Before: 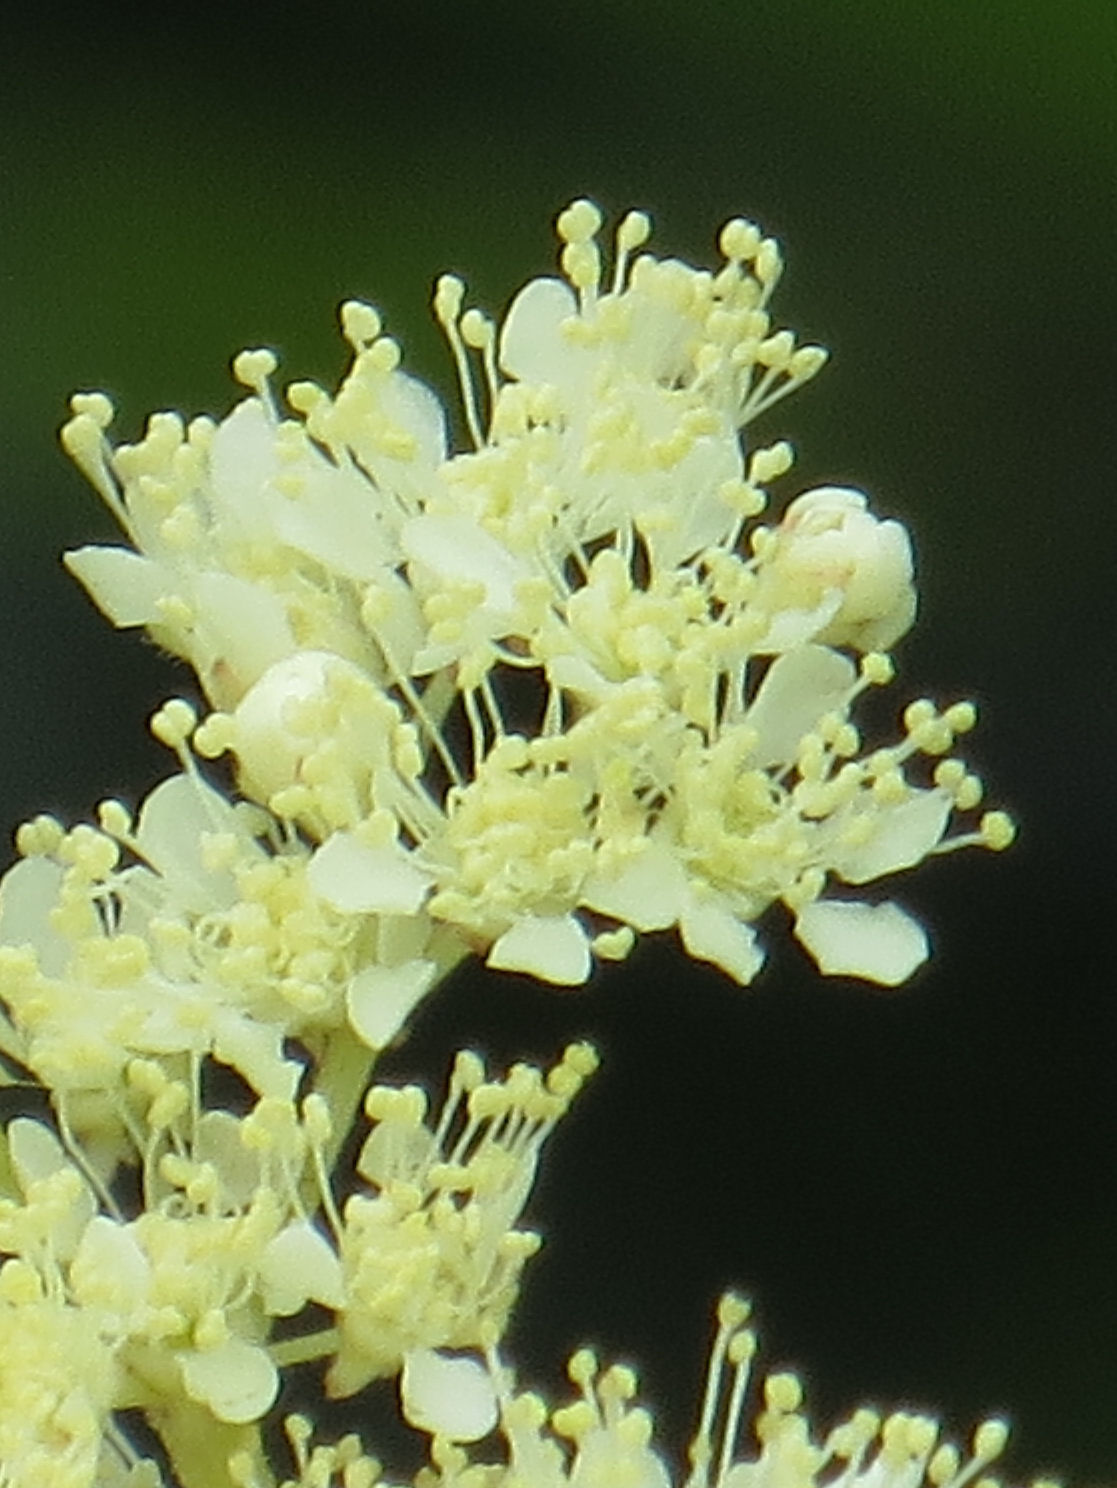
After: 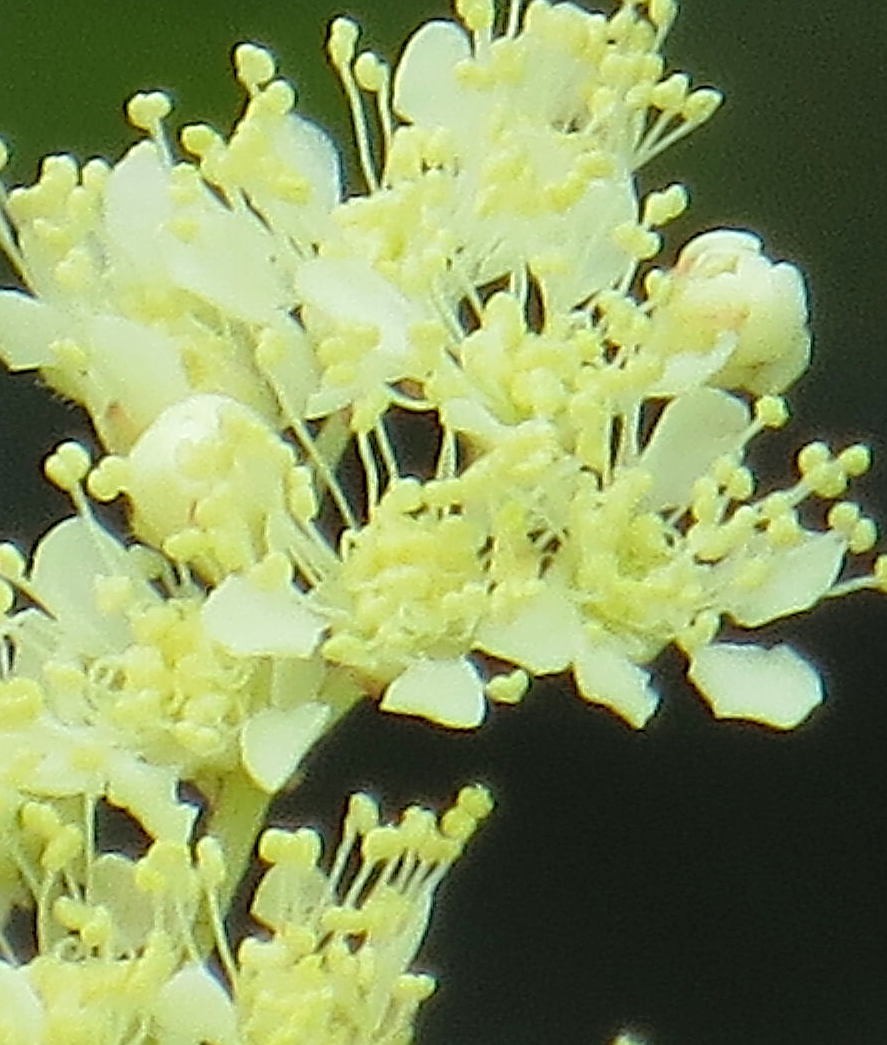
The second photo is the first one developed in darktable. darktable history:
crop: left 9.575%, top 17.339%, right 10.97%, bottom 12.382%
sharpen: radius 1.42, amount 1.261, threshold 0.716
contrast brightness saturation: brightness 0.091, saturation 0.194
